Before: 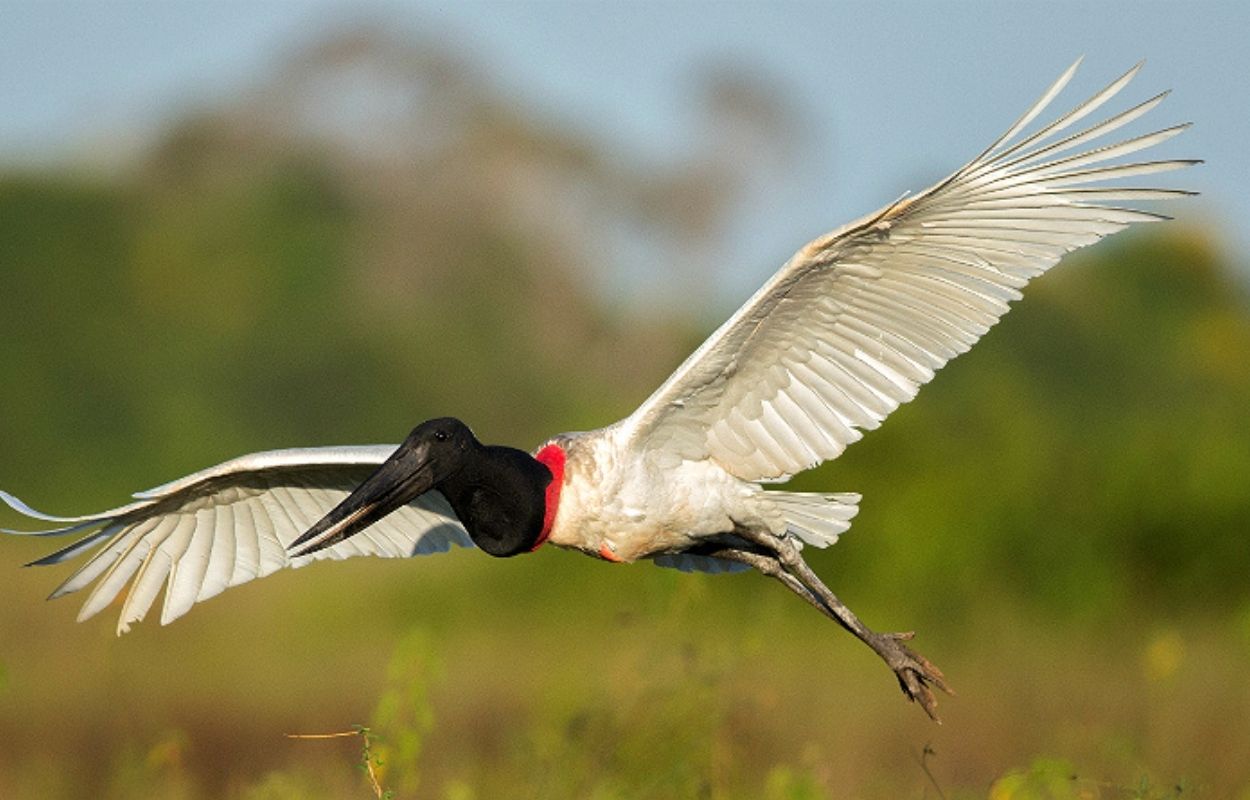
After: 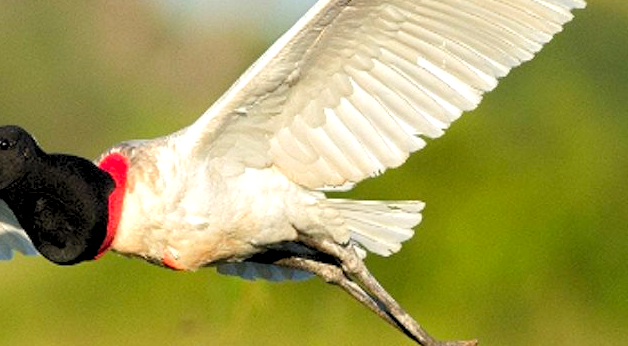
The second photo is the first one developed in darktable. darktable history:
crop: left 35.03%, top 36.625%, right 14.663%, bottom 20.057%
levels: black 3.83%, white 90.64%, levels [0.044, 0.416, 0.908]
